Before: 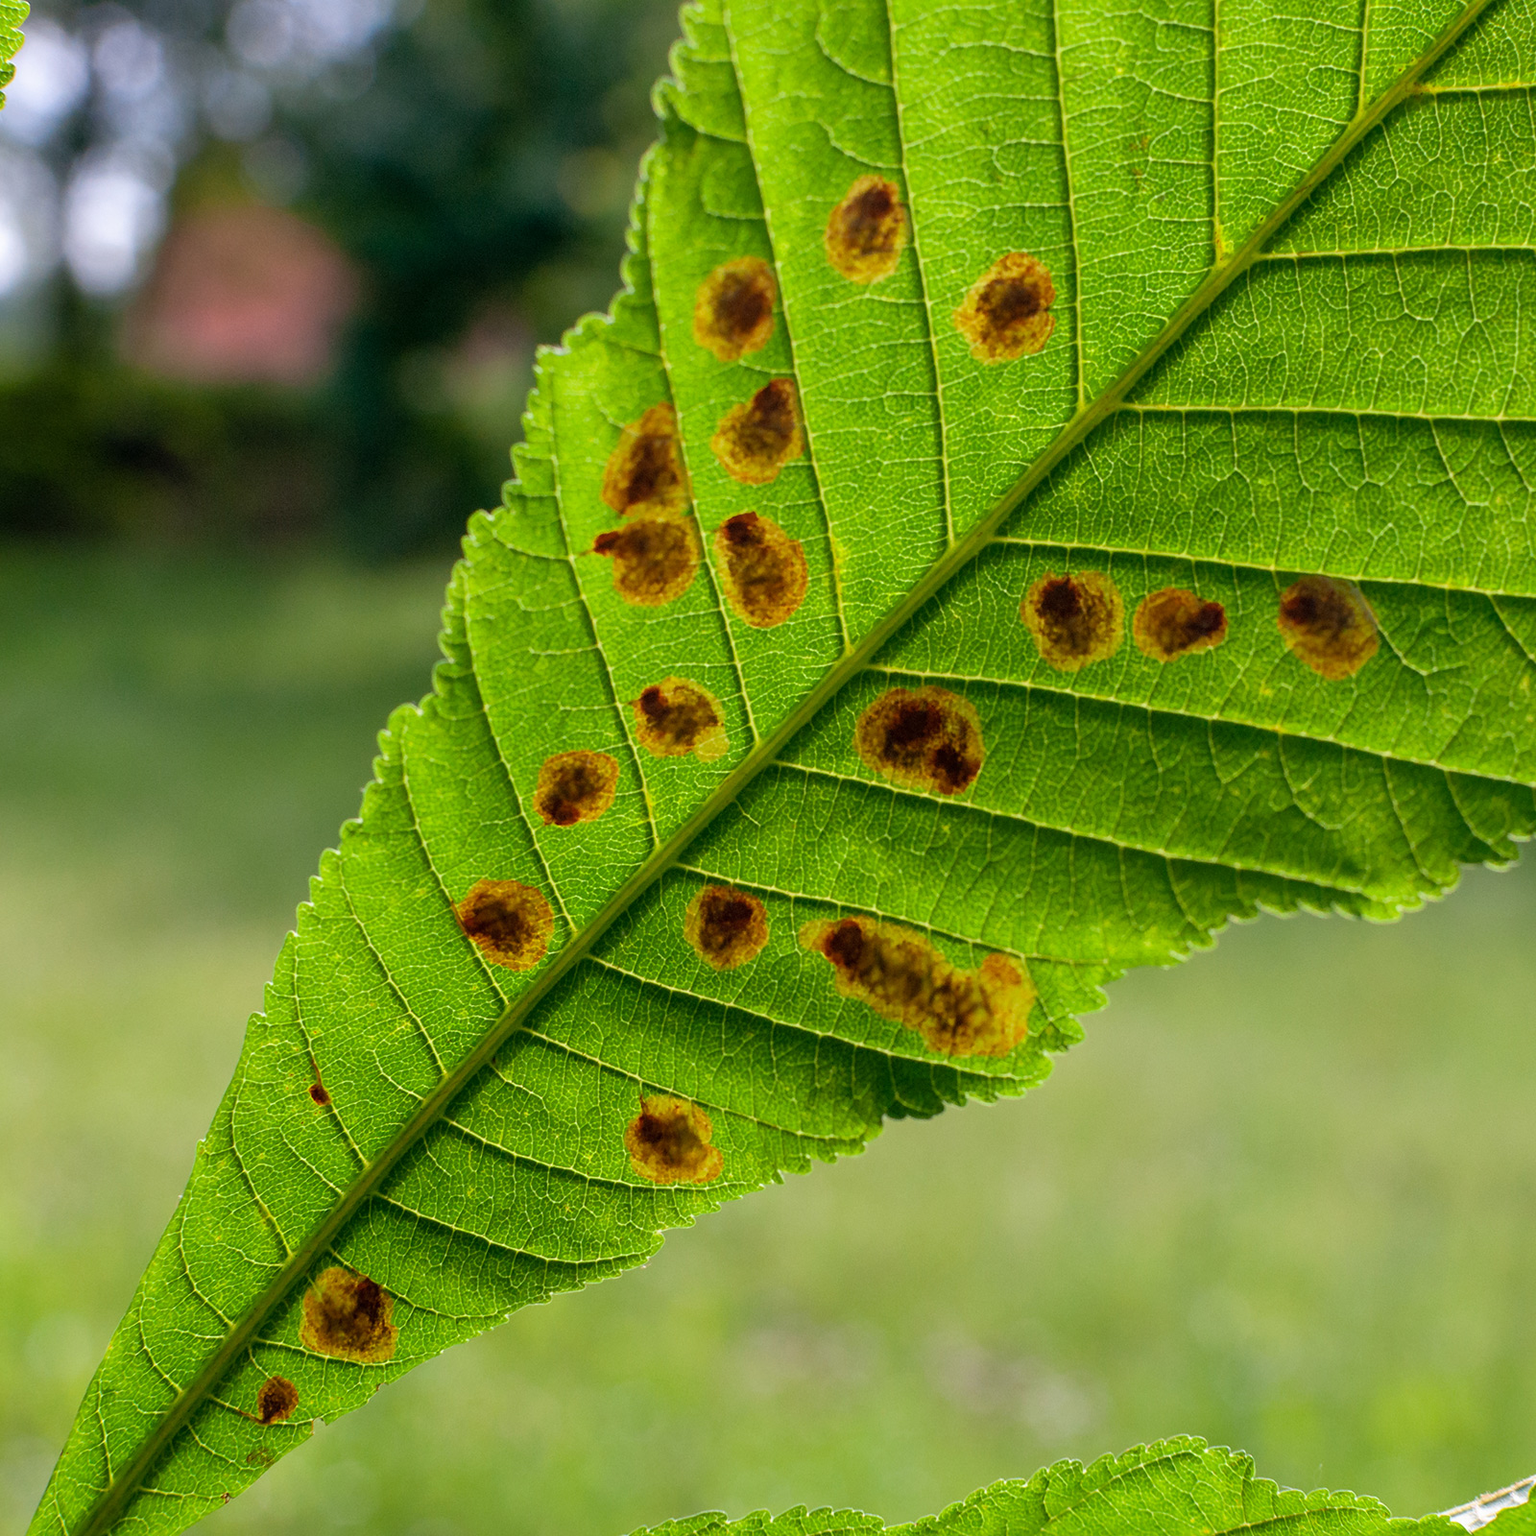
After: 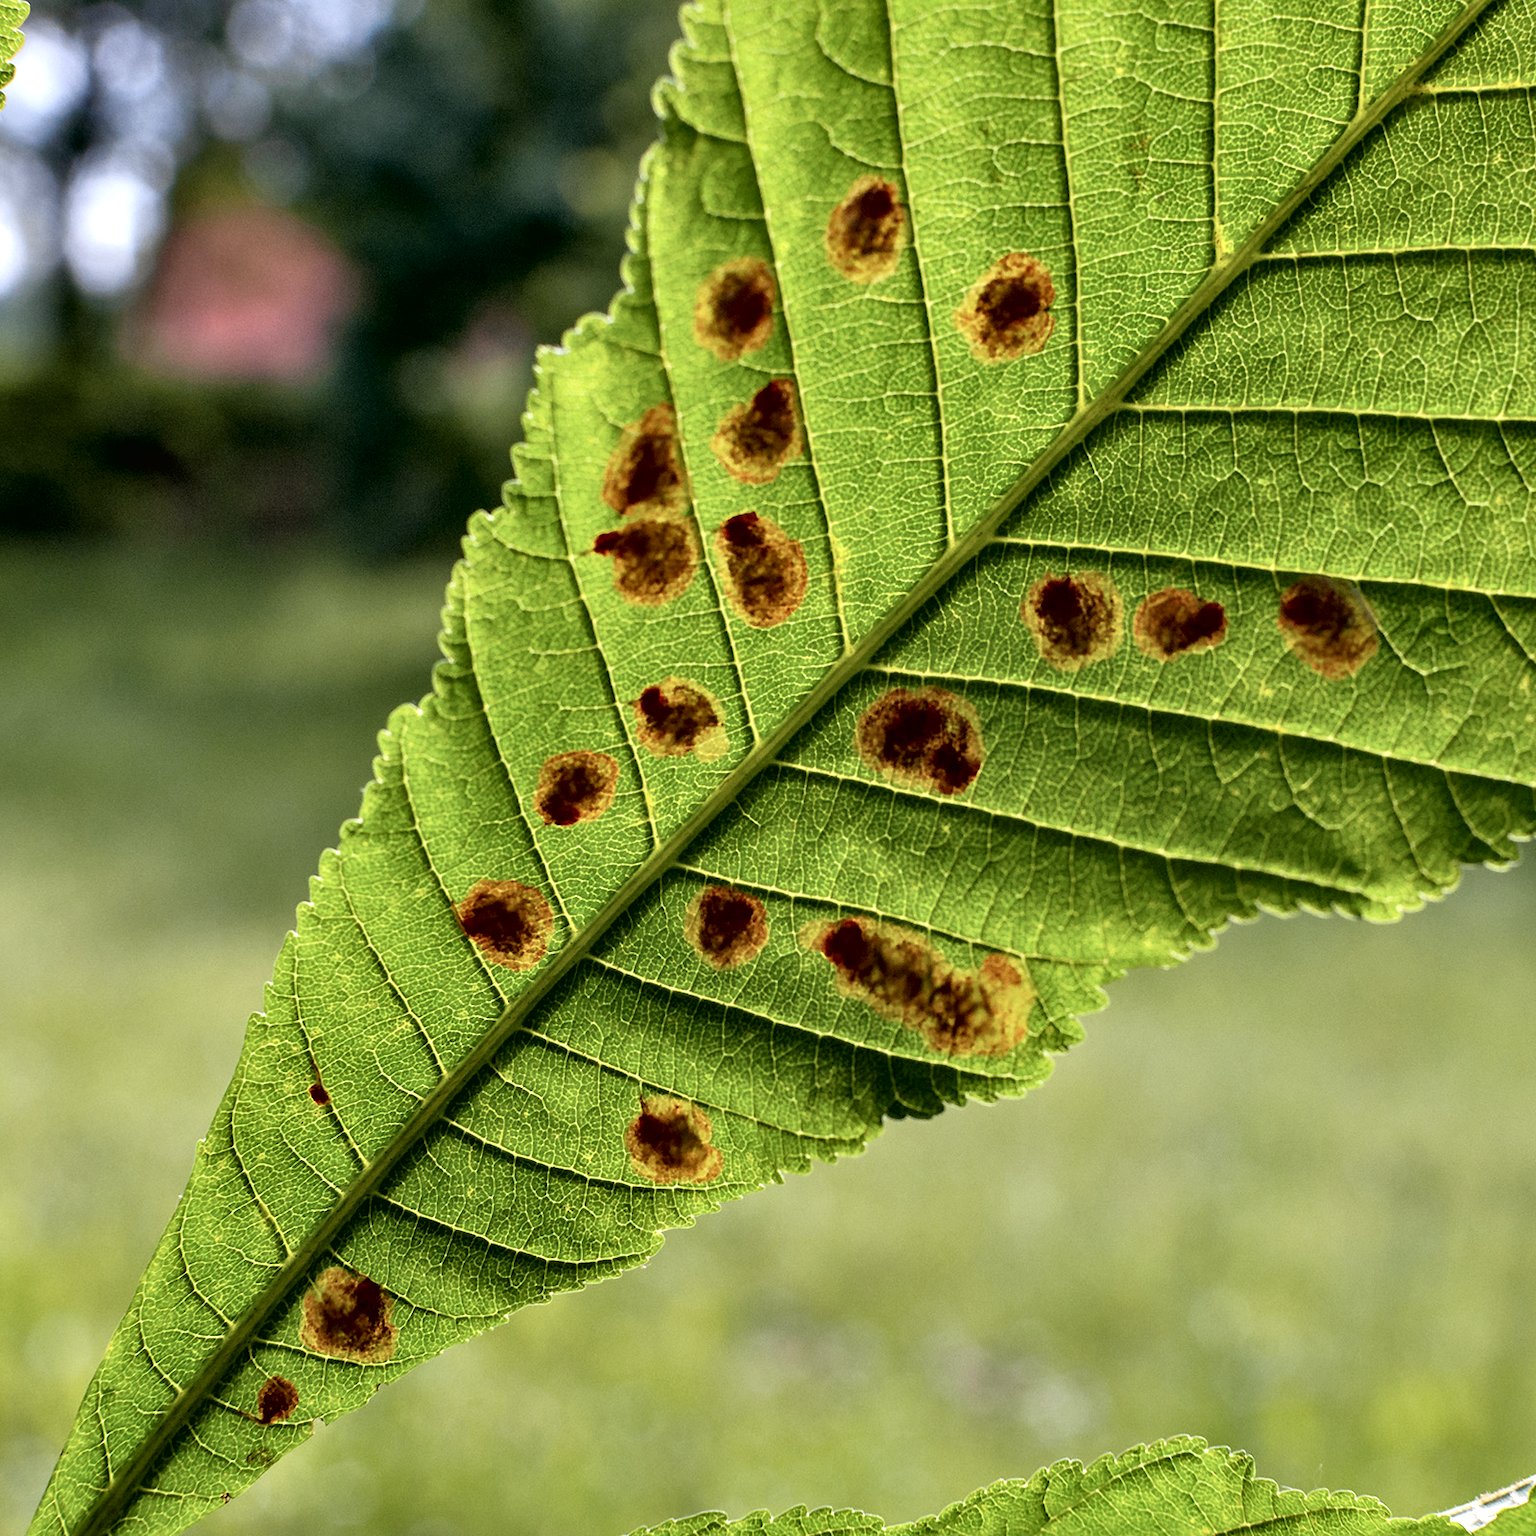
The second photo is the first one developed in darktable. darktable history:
contrast equalizer: y [[0.601, 0.6, 0.598, 0.598, 0.6, 0.601], [0.5 ×6], [0.5 ×6], [0 ×6], [0 ×6]]
tone curve: curves: ch0 [(0, 0.012) (0.056, 0.046) (0.218, 0.213) (0.606, 0.62) (0.82, 0.846) (1, 1)]; ch1 [(0, 0) (0.226, 0.261) (0.403, 0.437) (0.469, 0.472) (0.495, 0.499) (0.508, 0.503) (0.545, 0.555) (0.59, 0.598) (0.686, 0.728) (1, 1)]; ch2 [(0, 0) (0.269, 0.299) (0.459, 0.45) (0.498, 0.499) (0.523, 0.512) (0.568, 0.558) (0.634, 0.617) (0.698, 0.677) (0.806, 0.769) (1, 1)], color space Lab, independent channels, preserve colors none
